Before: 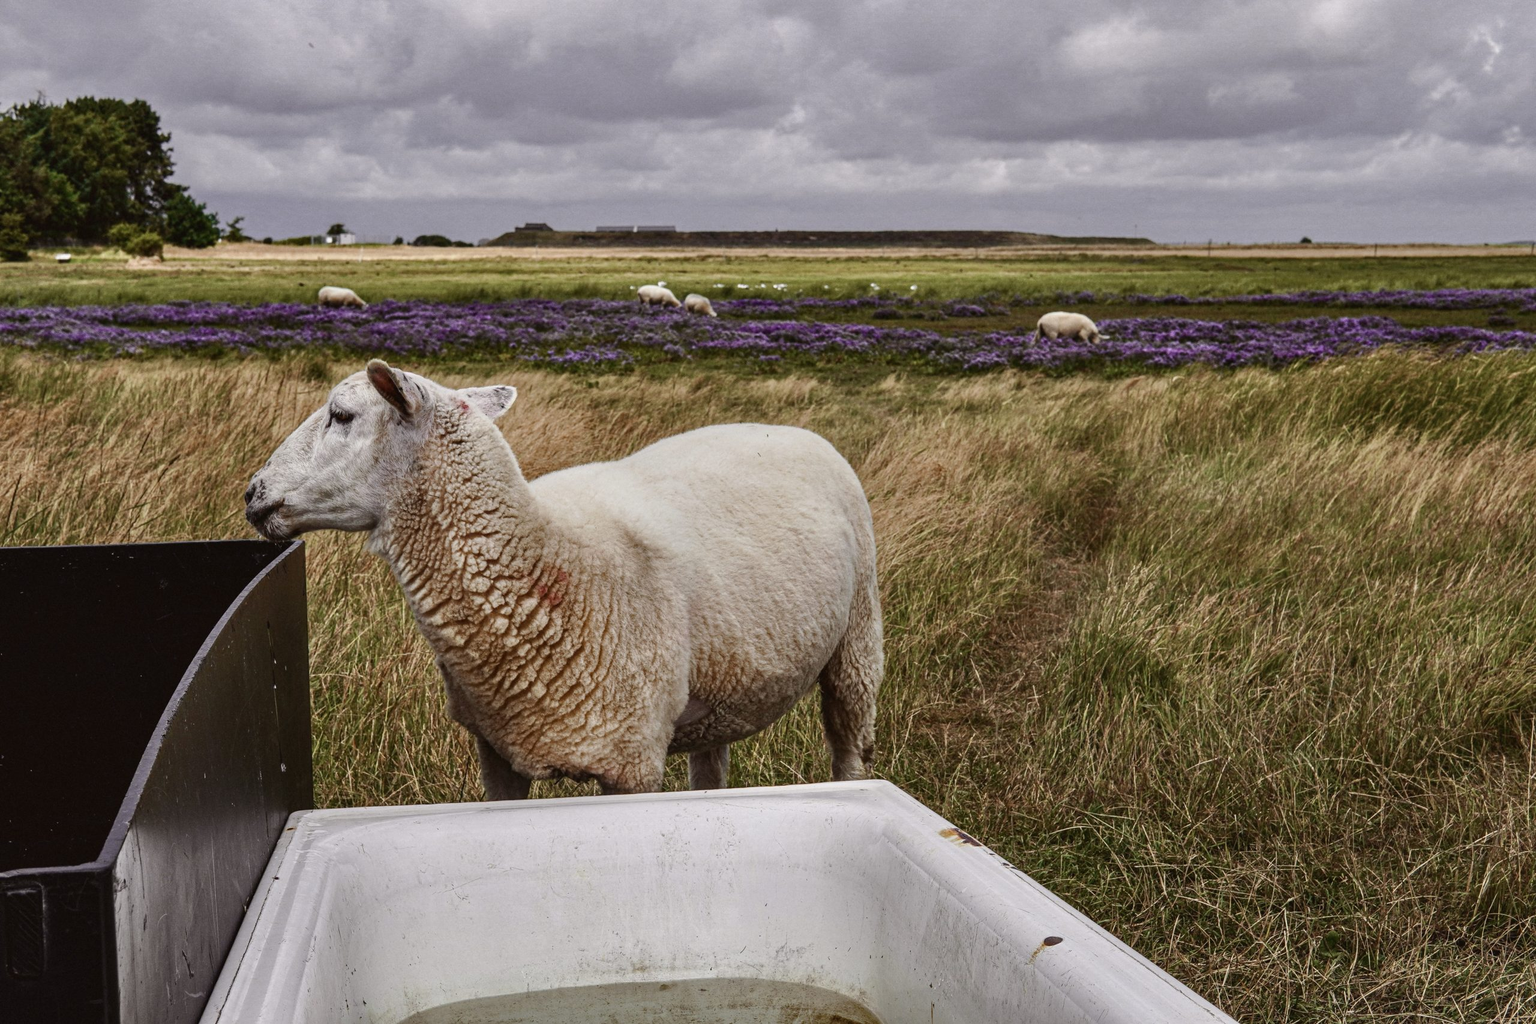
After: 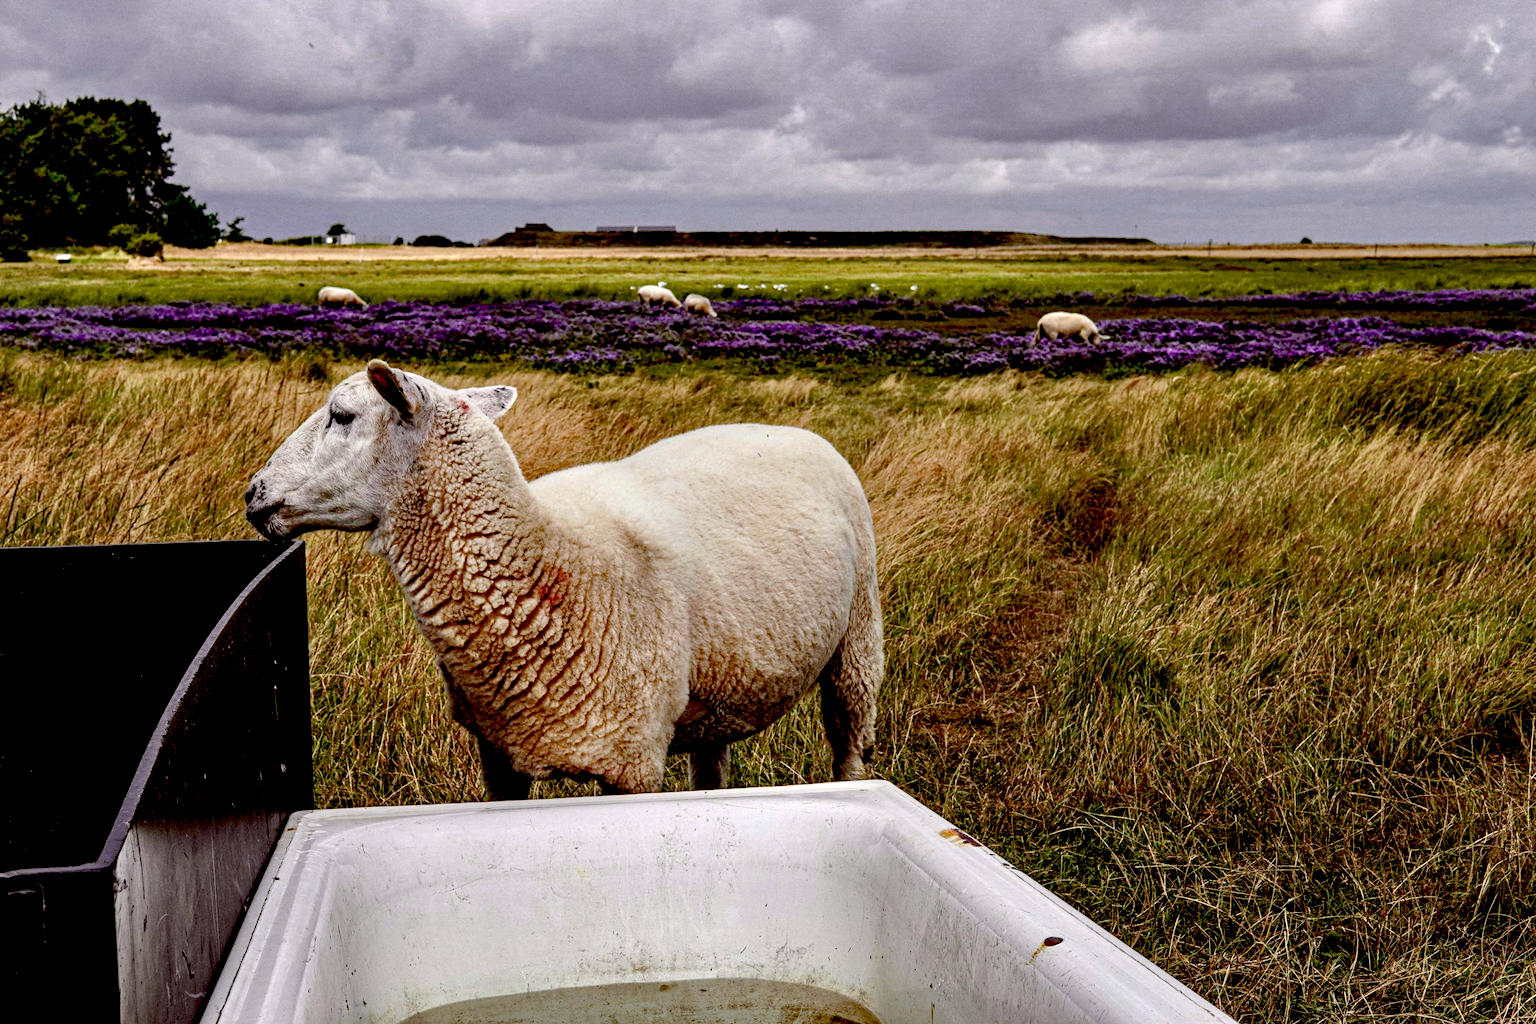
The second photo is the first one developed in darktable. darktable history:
exposure: black level correction 0.031, exposure 0.322 EV, compensate highlight preservation false
haze removal: compatibility mode true, adaptive false
